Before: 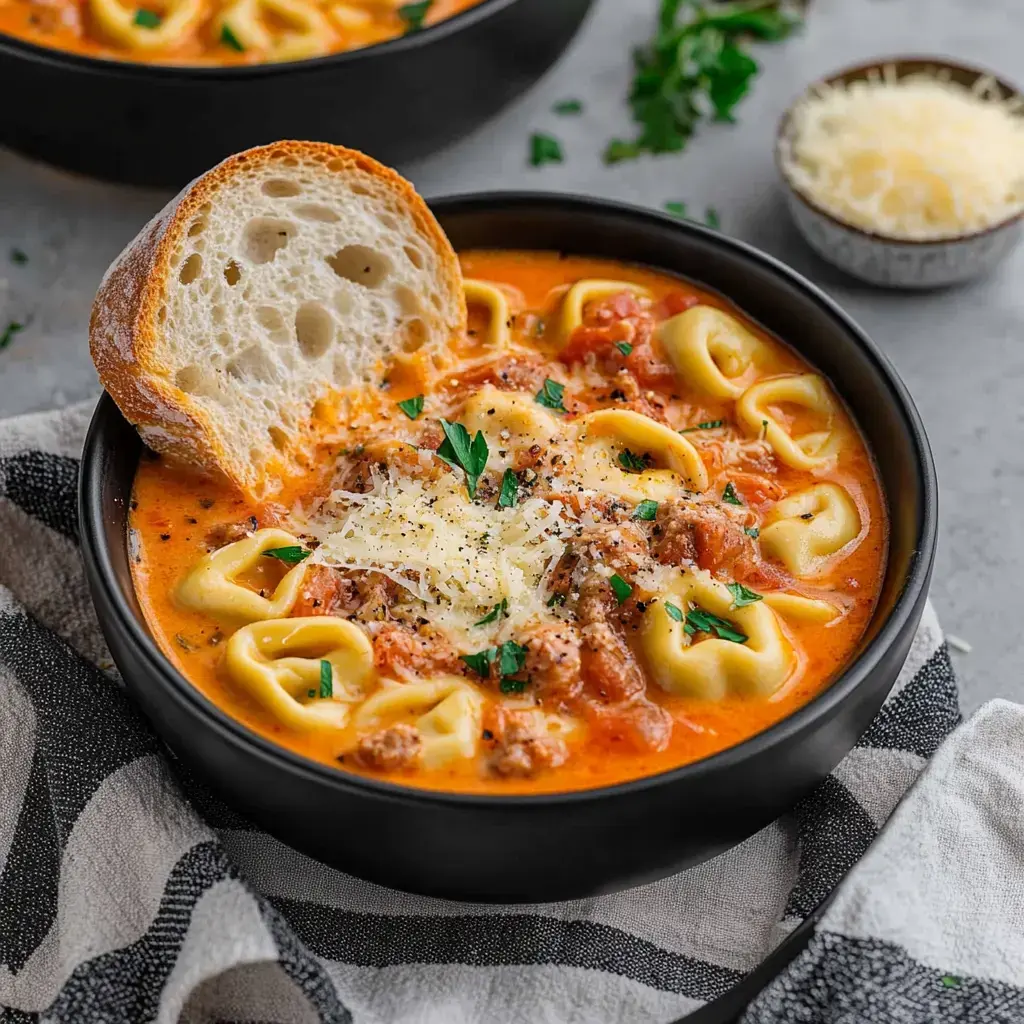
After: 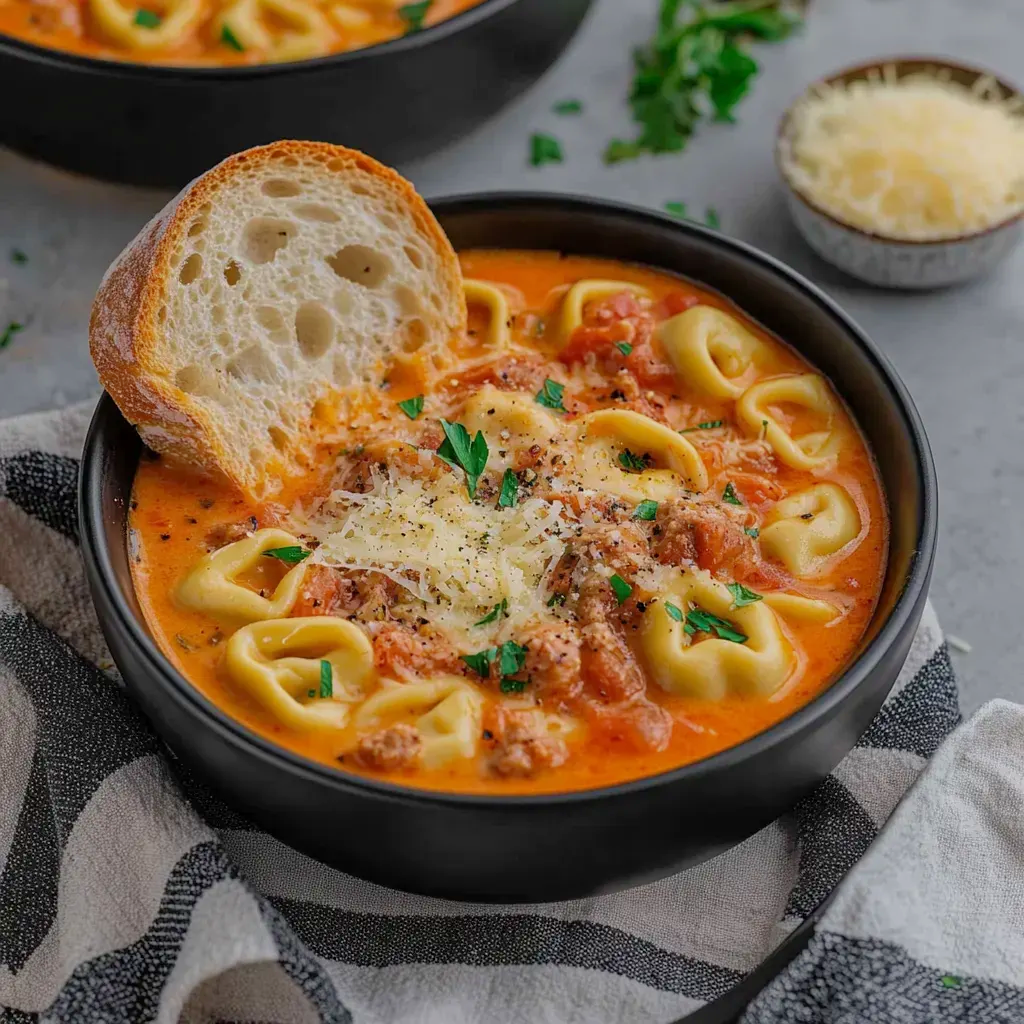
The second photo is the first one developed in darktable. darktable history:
tone equalizer: -8 EV 0.242 EV, -7 EV 0.385 EV, -6 EV 0.412 EV, -5 EV 0.218 EV, -3 EV -0.261 EV, -2 EV -0.425 EV, -1 EV -0.413 EV, +0 EV -0.226 EV, edges refinement/feathering 500, mask exposure compensation -1.57 EV, preserve details no
velvia: on, module defaults
